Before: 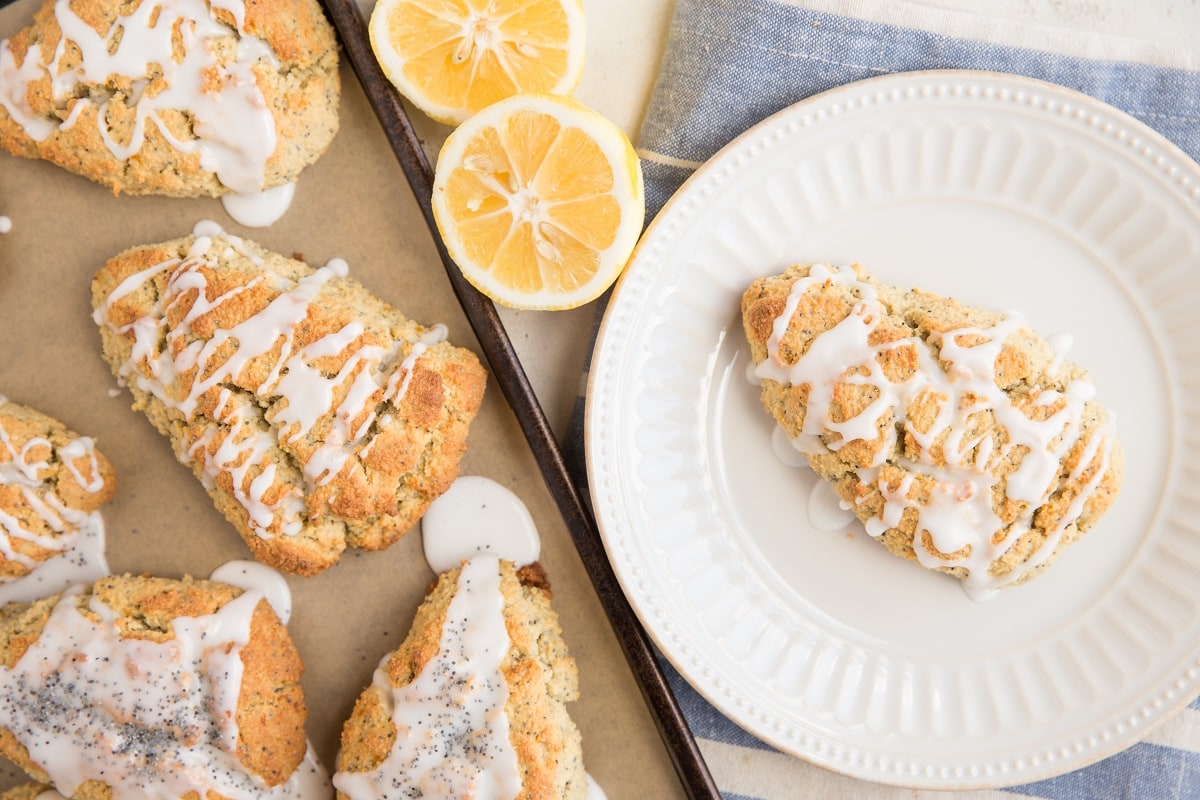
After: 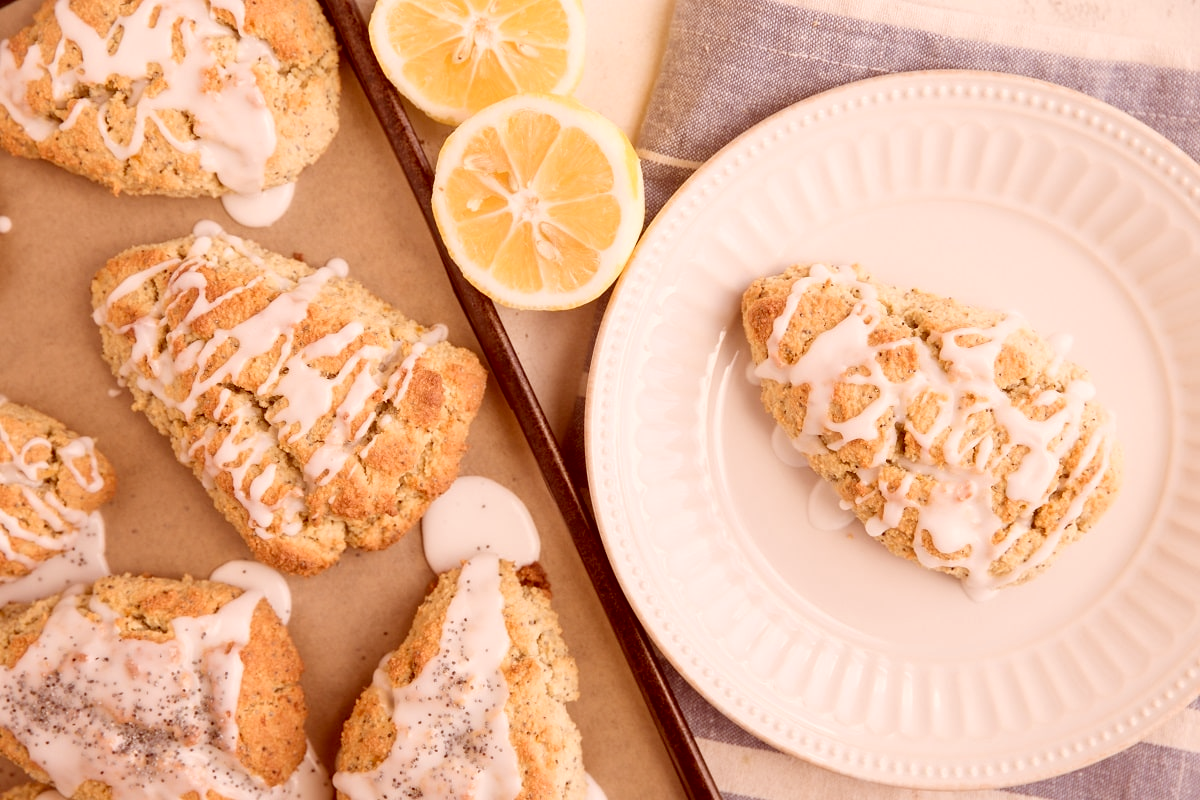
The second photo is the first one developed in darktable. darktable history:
color correction: highlights a* 9.13, highlights b* 8.92, shadows a* 39.24, shadows b* 39.66, saturation 0.787
